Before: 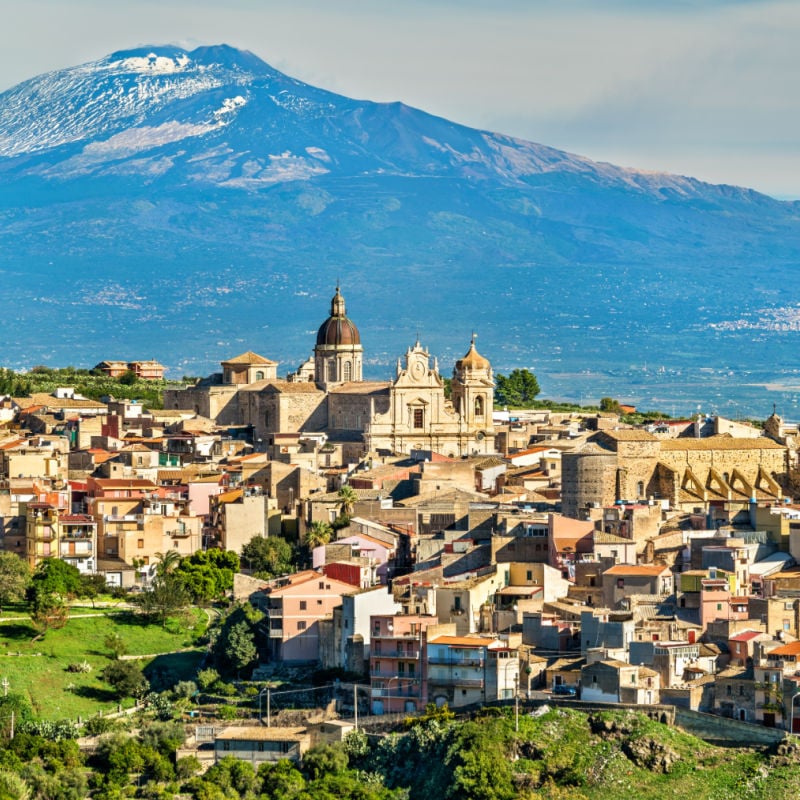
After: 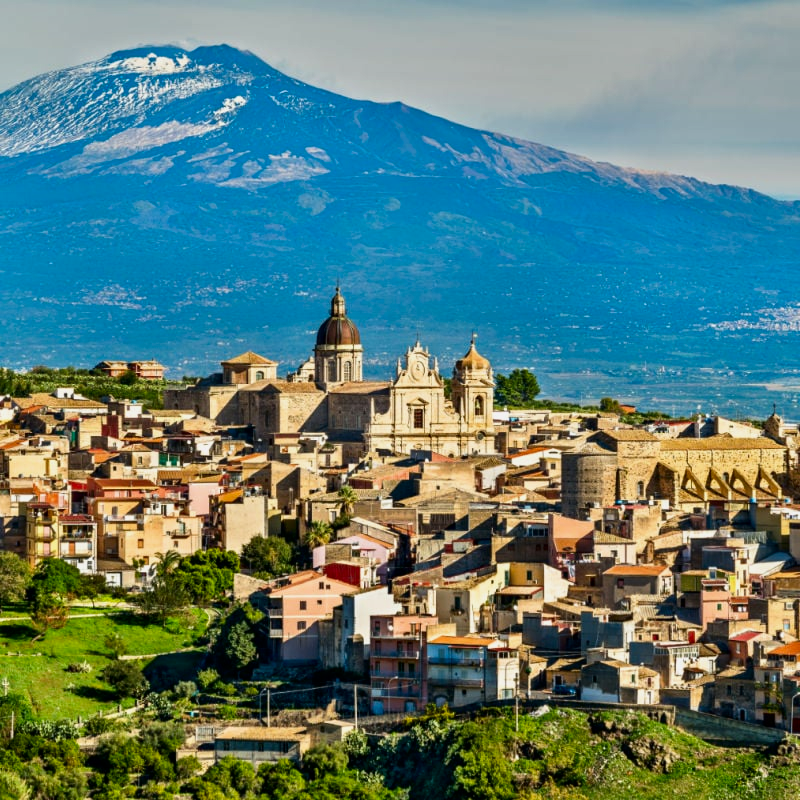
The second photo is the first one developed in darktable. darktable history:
contrast brightness saturation: contrast 0.069, brightness -0.137, saturation 0.118
shadows and highlights: low approximation 0.01, soften with gaussian
filmic rgb: black relative exposure -16 EV, white relative exposure 2.9 EV, hardness 9.99
